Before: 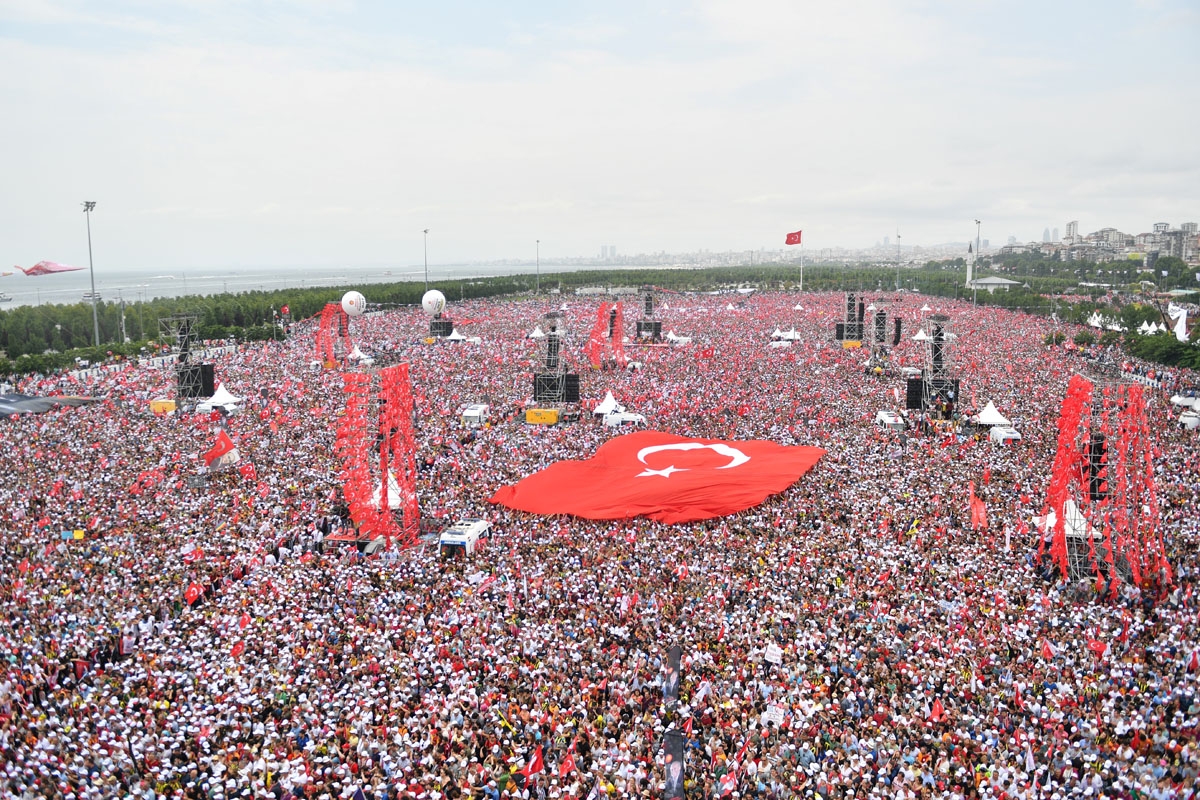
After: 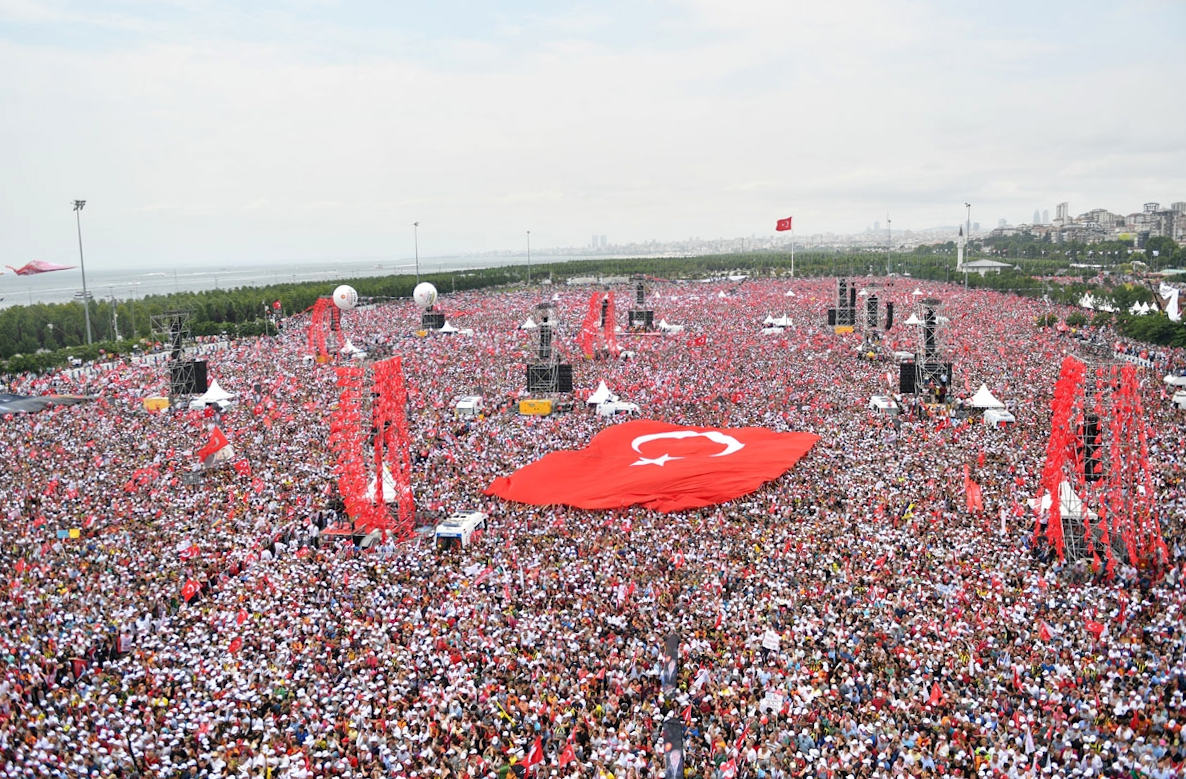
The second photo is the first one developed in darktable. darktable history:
haze removal: compatibility mode true, adaptive false
rotate and perspective: rotation -1°, crop left 0.011, crop right 0.989, crop top 0.025, crop bottom 0.975
